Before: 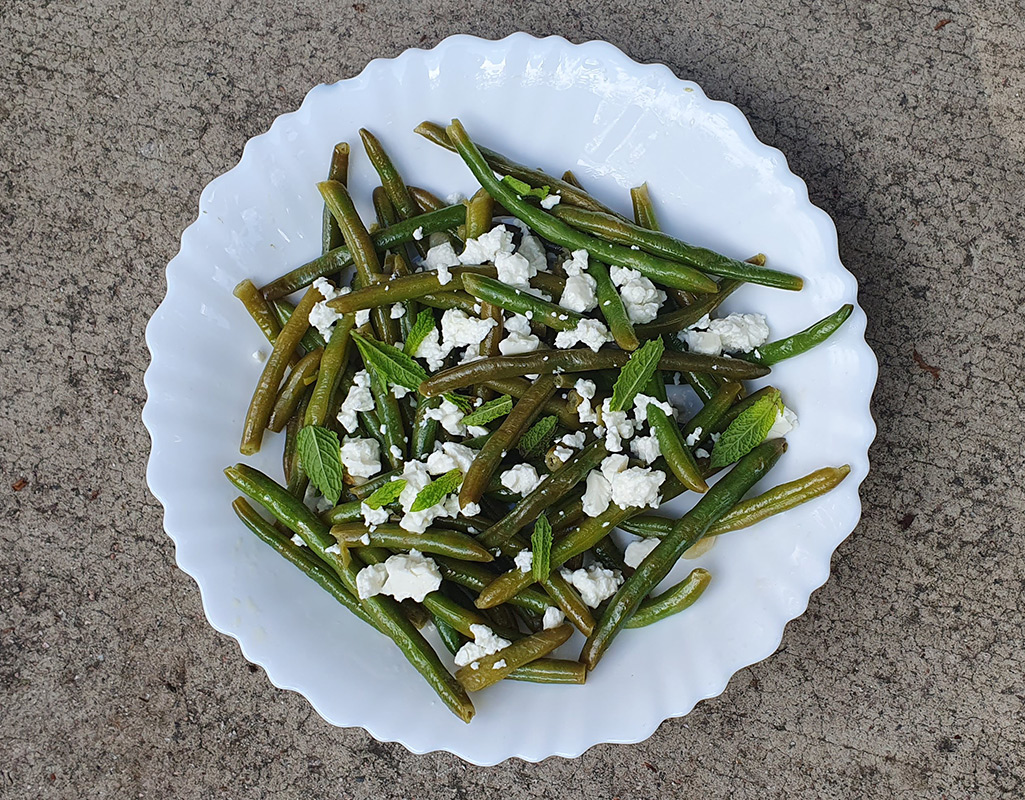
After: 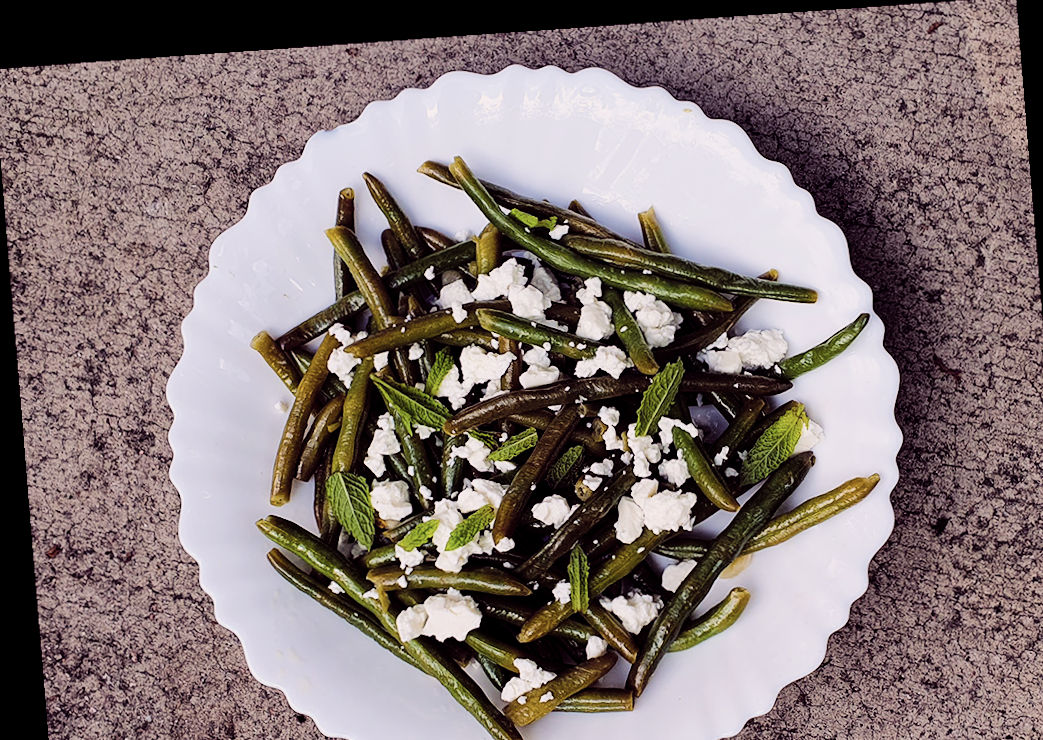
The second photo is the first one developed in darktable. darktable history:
contrast brightness saturation: saturation -0.17
tone equalizer: -8 EV -0.417 EV, -7 EV -0.389 EV, -6 EV -0.333 EV, -5 EV -0.222 EV, -3 EV 0.222 EV, -2 EV 0.333 EV, -1 EV 0.389 EV, +0 EV 0.417 EV, edges refinement/feathering 500, mask exposure compensation -1.57 EV, preserve details no
color balance rgb: shadows lift › chroma 6.43%, shadows lift › hue 305.74°, highlights gain › chroma 2.43%, highlights gain › hue 35.74°, global offset › chroma 0.28%, global offset › hue 320.29°, linear chroma grading › global chroma 5.5%, perceptual saturation grading › global saturation 30%, contrast 5.15%
crop and rotate: angle 0.2°, left 0.275%, right 3.127%, bottom 14.18%
filmic rgb: black relative exposure -5 EV, hardness 2.88, contrast 1.3, highlights saturation mix -30%
rotate and perspective: rotation -4.2°, shear 0.006, automatic cropping off
